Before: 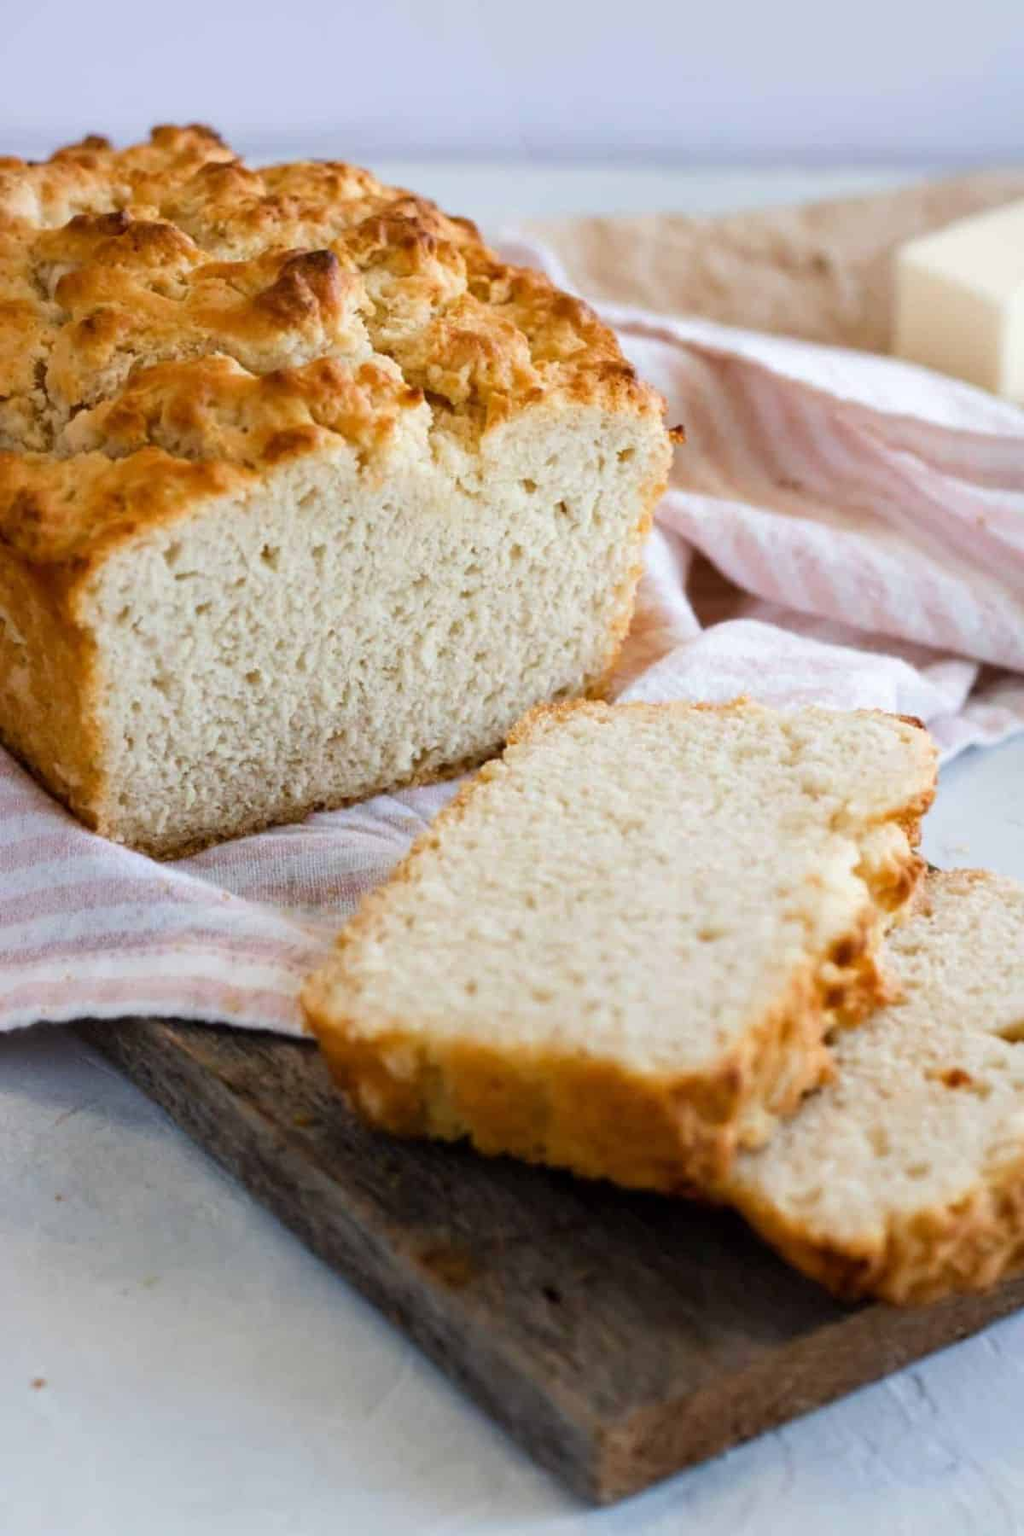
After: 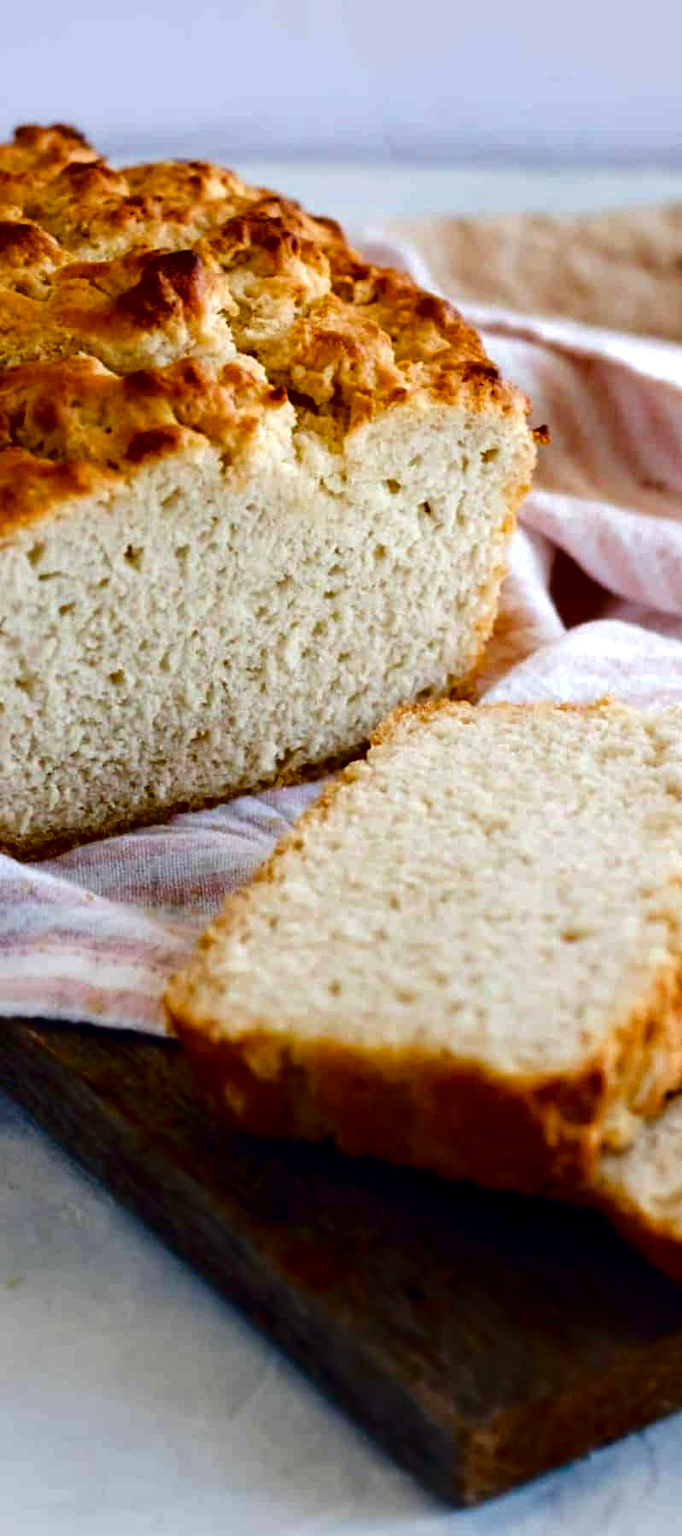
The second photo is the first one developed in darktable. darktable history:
color balance rgb: shadows lift › luminance -20.072%, highlights gain › luminance 17.895%, global offset › chroma 0.055%, global offset › hue 254.05°, linear chroma grading › global chroma 0.817%, perceptual saturation grading › global saturation 20%, perceptual saturation grading › highlights -25.246%, perceptual saturation grading › shadows 49.359%
base curve: curves: ch0 [(0, 0) (0.073, 0.04) (0.157, 0.139) (0.492, 0.492) (0.758, 0.758) (1, 1)]
crop and rotate: left 13.348%, right 20.043%
contrast brightness saturation: brightness -0.252, saturation 0.197
